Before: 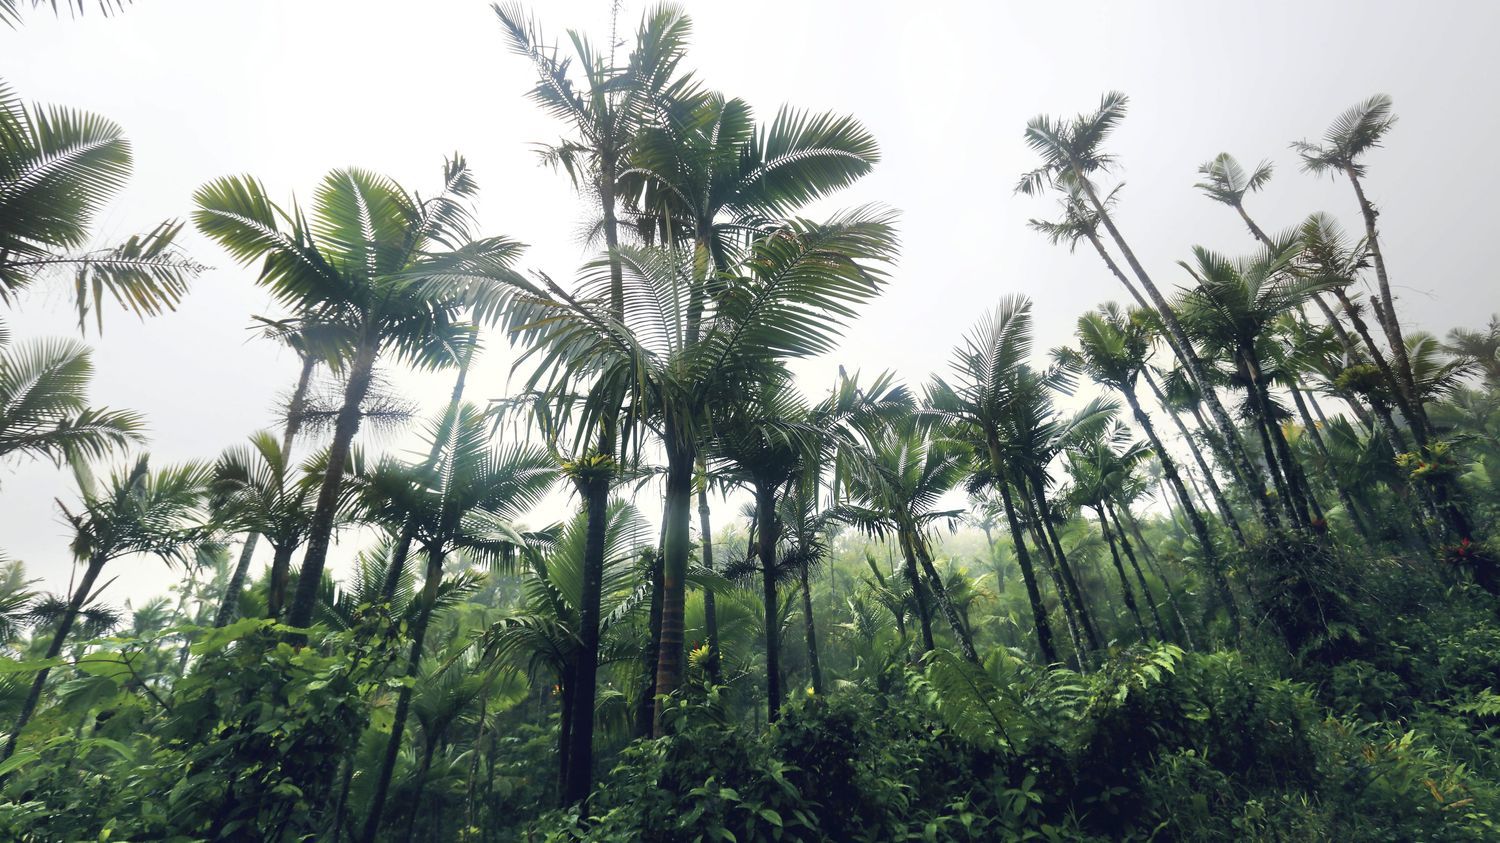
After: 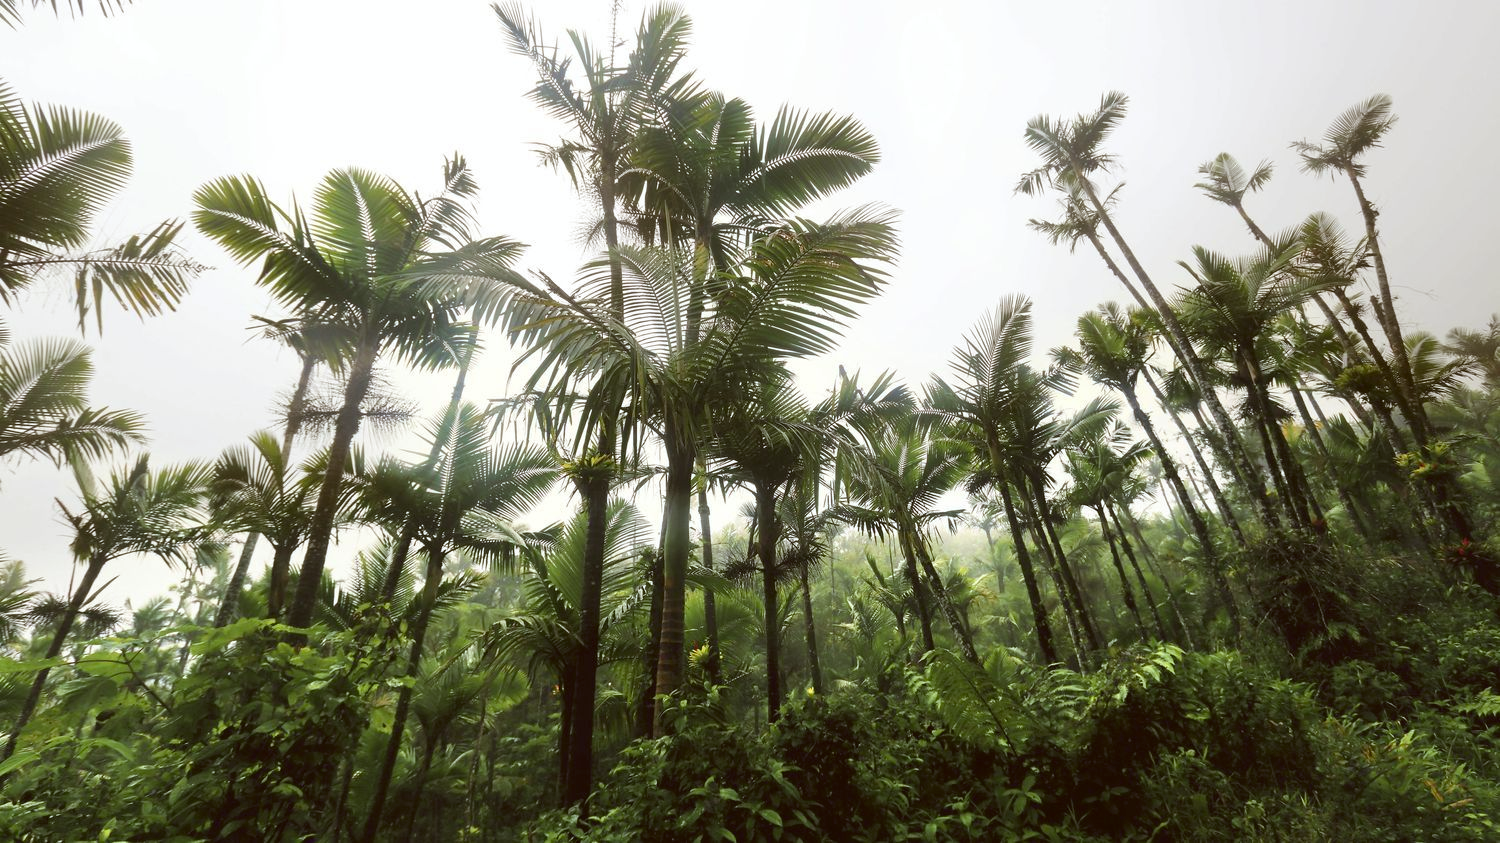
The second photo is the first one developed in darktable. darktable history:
color correction: highlights a* -0.592, highlights b* 0.155, shadows a* 4.32, shadows b* 20.69
